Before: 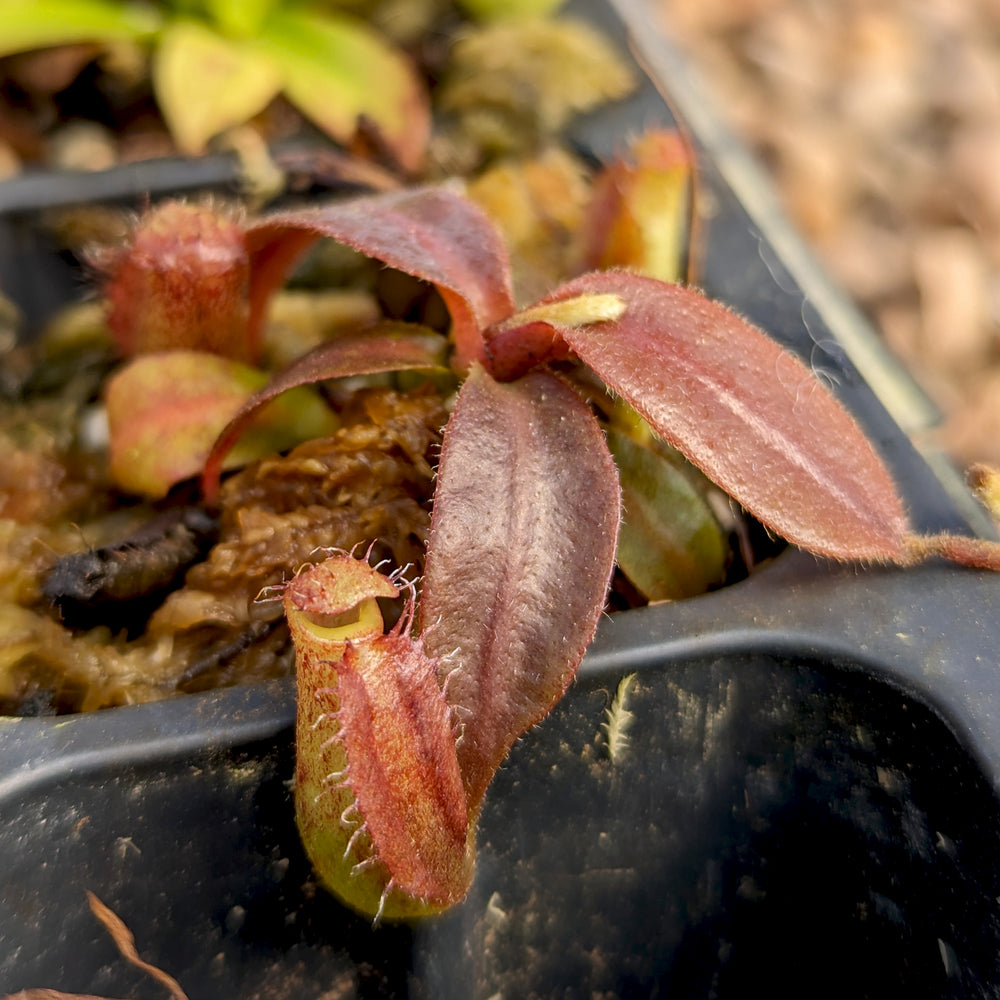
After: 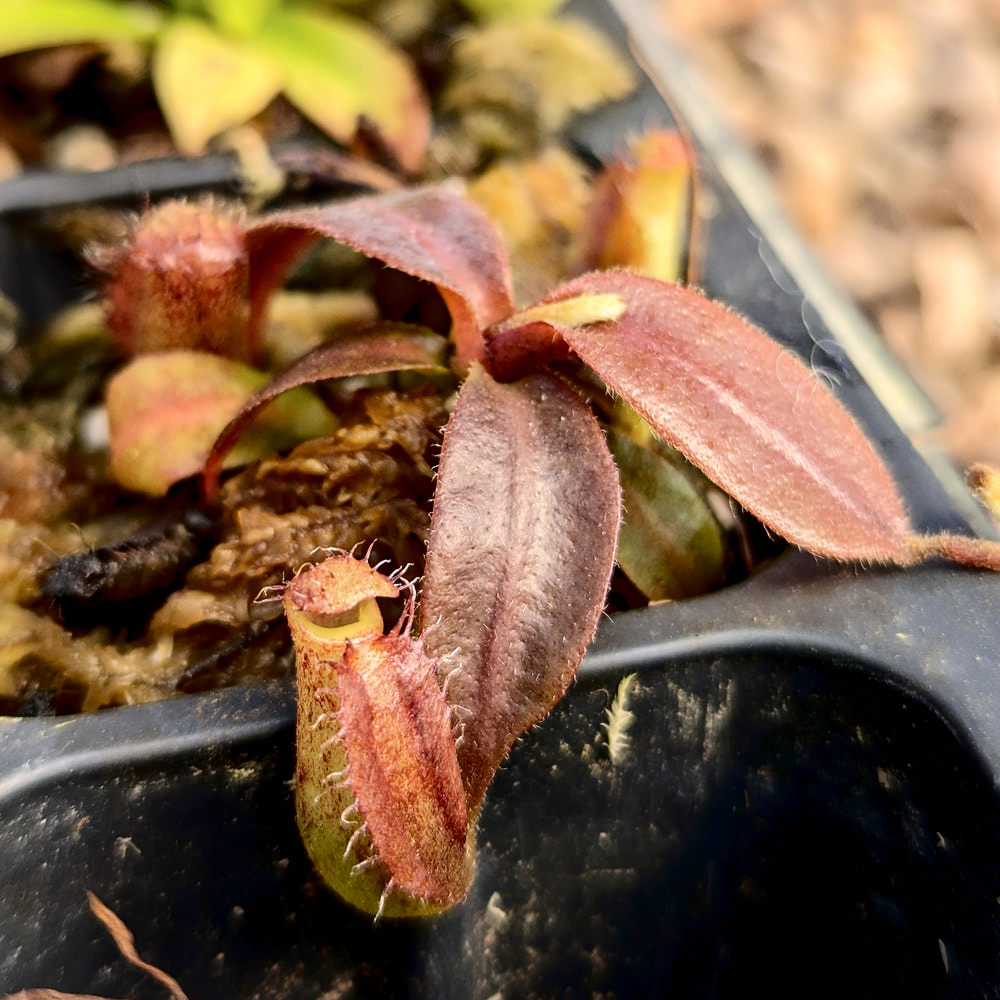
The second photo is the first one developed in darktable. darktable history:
tone curve: curves: ch0 [(0, 0) (0.003, 0.003) (0.011, 0.005) (0.025, 0.008) (0.044, 0.012) (0.069, 0.02) (0.1, 0.031) (0.136, 0.047) (0.177, 0.088) (0.224, 0.141) (0.277, 0.222) (0.335, 0.32) (0.399, 0.422) (0.468, 0.523) (0.543, 0.623) (0.623, 0.716) (0.709, 0.796) (0.801, 0.878) (0.898, 0.957) (1, 1)], color space Lab, independent channels, preserve colors none
